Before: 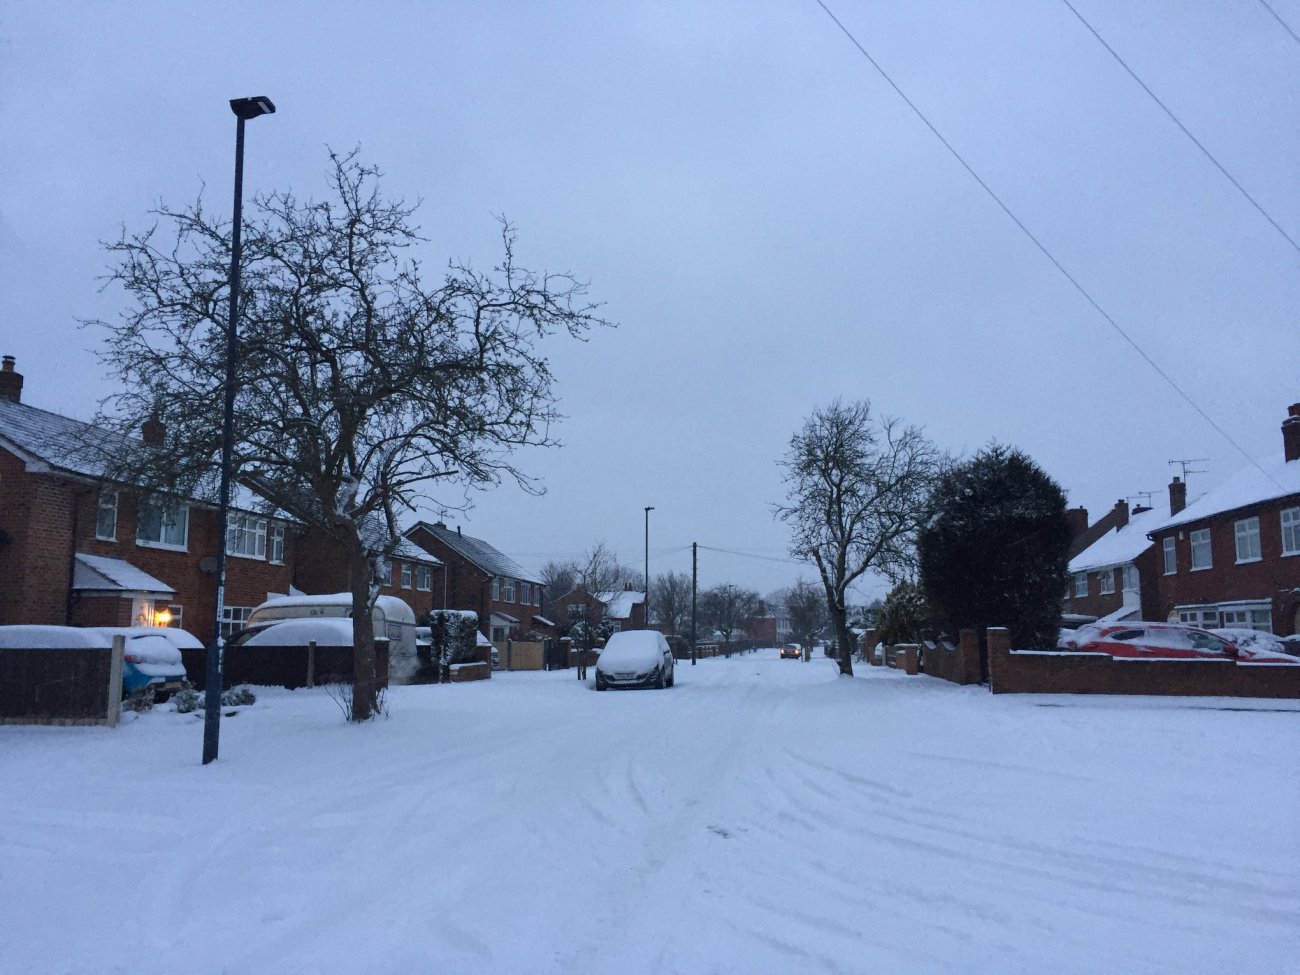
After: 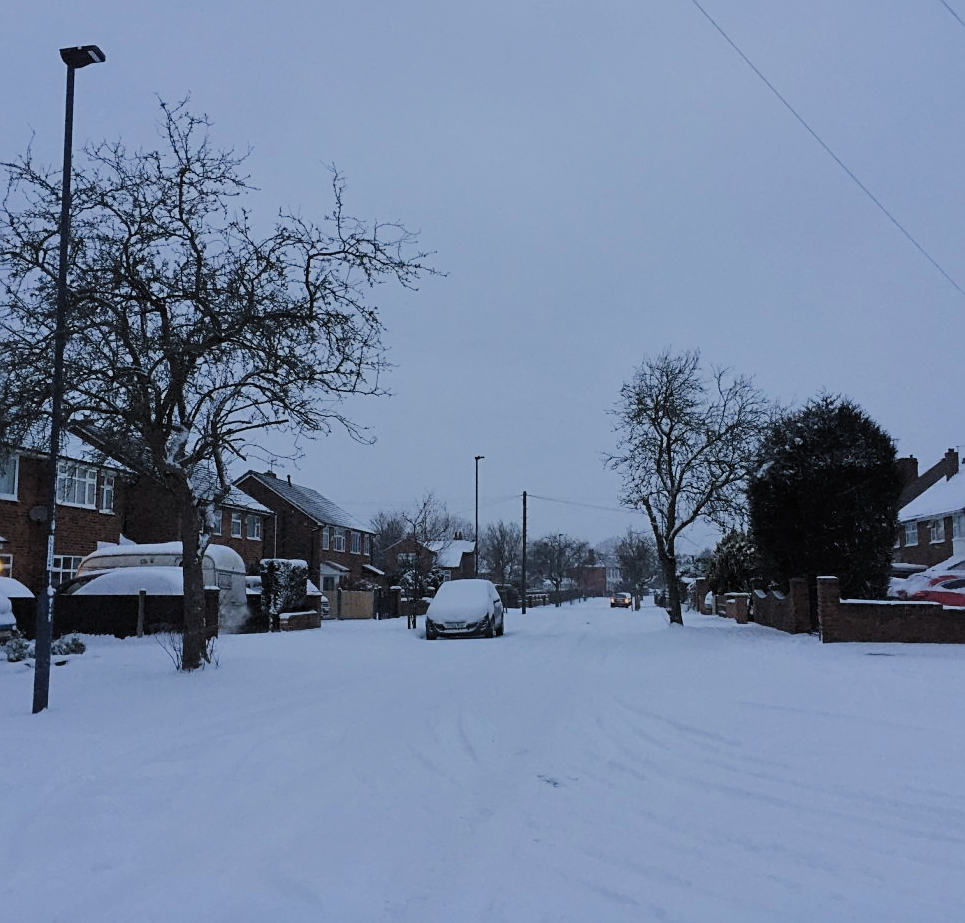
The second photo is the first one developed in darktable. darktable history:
crop and rotate: left 13.105%, top 5.267%, right 12.588%
shadows and highlights: radius 125.32, shadows 30.33, highlights -30.79, low approximation 0.01, soften with gaussian
filmic rgb: black relative exposure -6.13 EV, white relative exposure 6.97 EV, threshold 3.01 EV, hardness 2.24, color science v5 (2021), iterations of high-quality reconstruction 0, contrast in shadows safe, contrast in highlights safe, enable highlight reconstruction true
sharpen: on, module defaults
